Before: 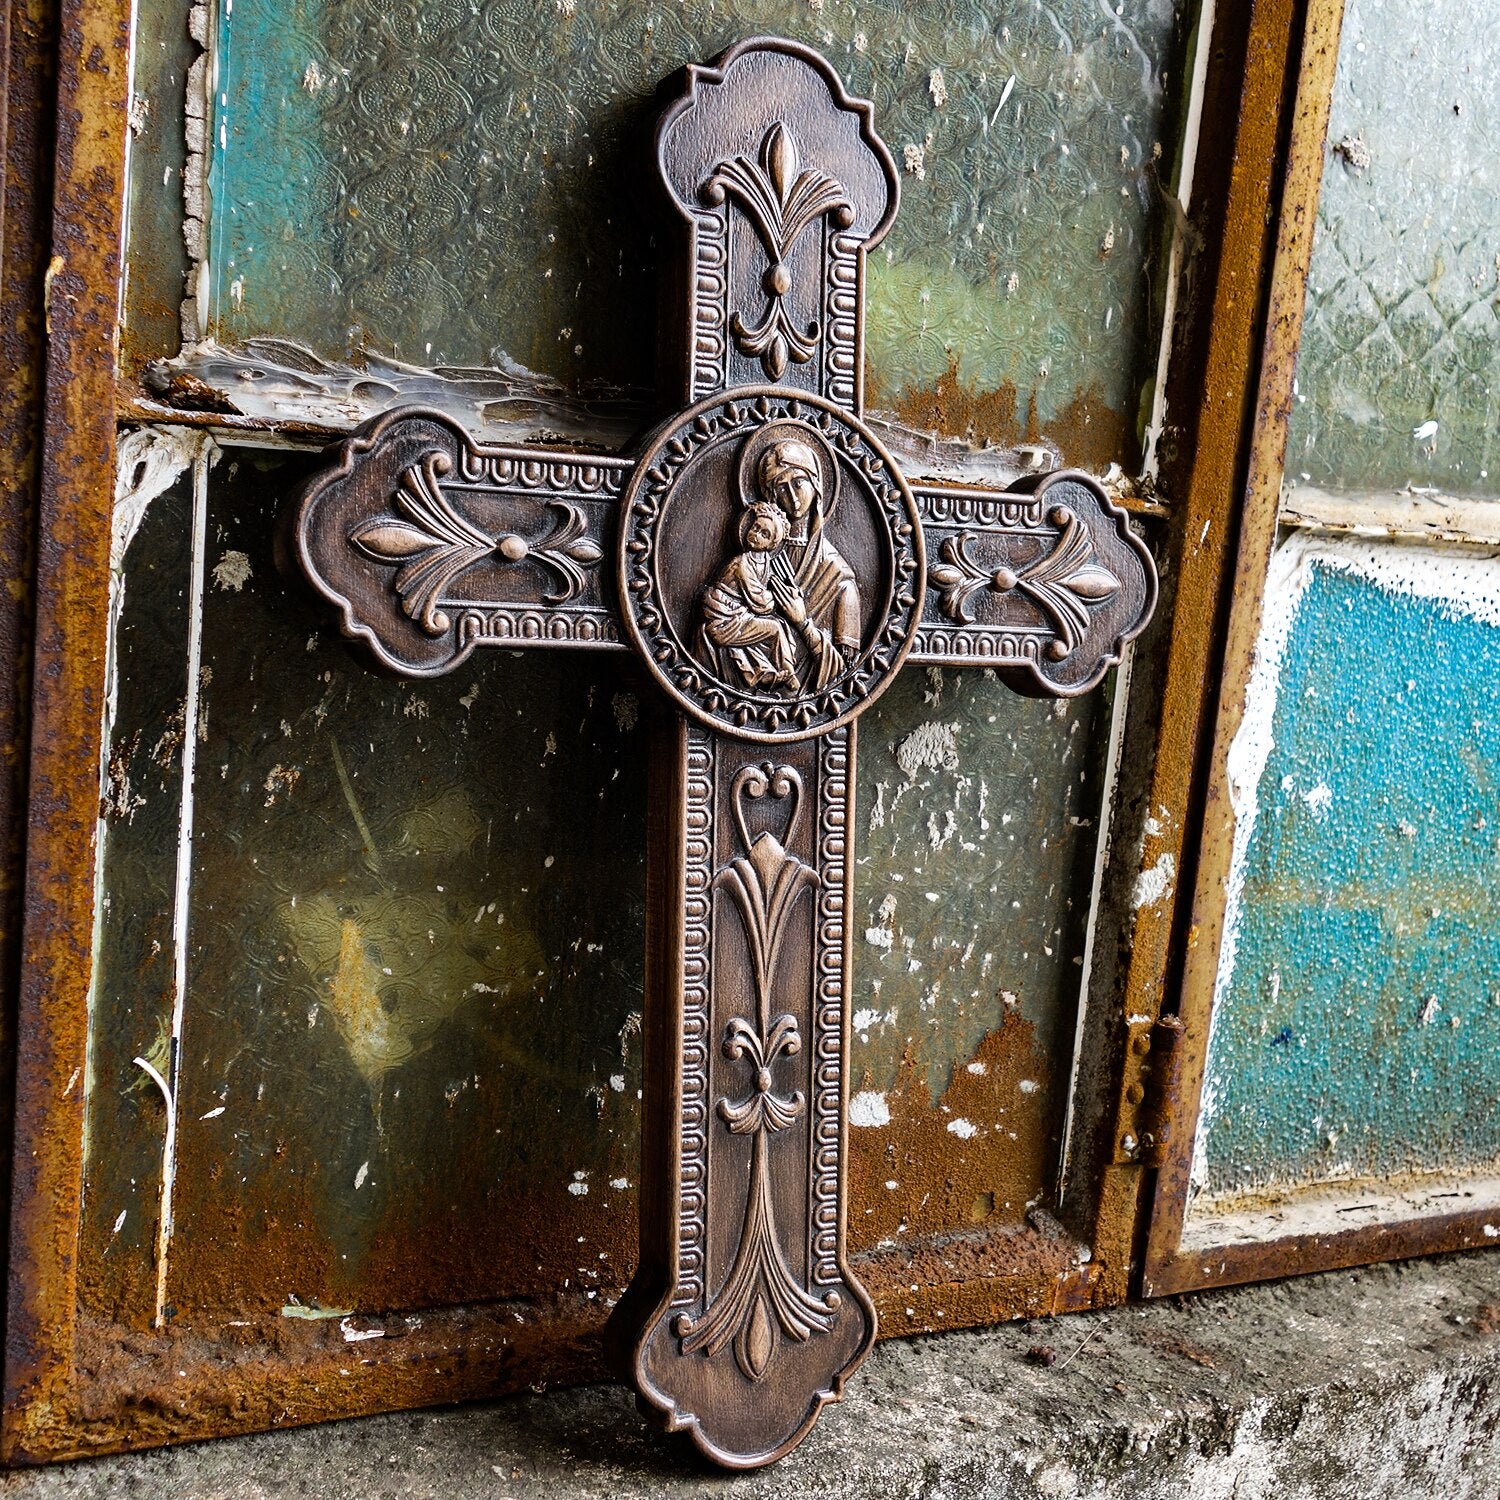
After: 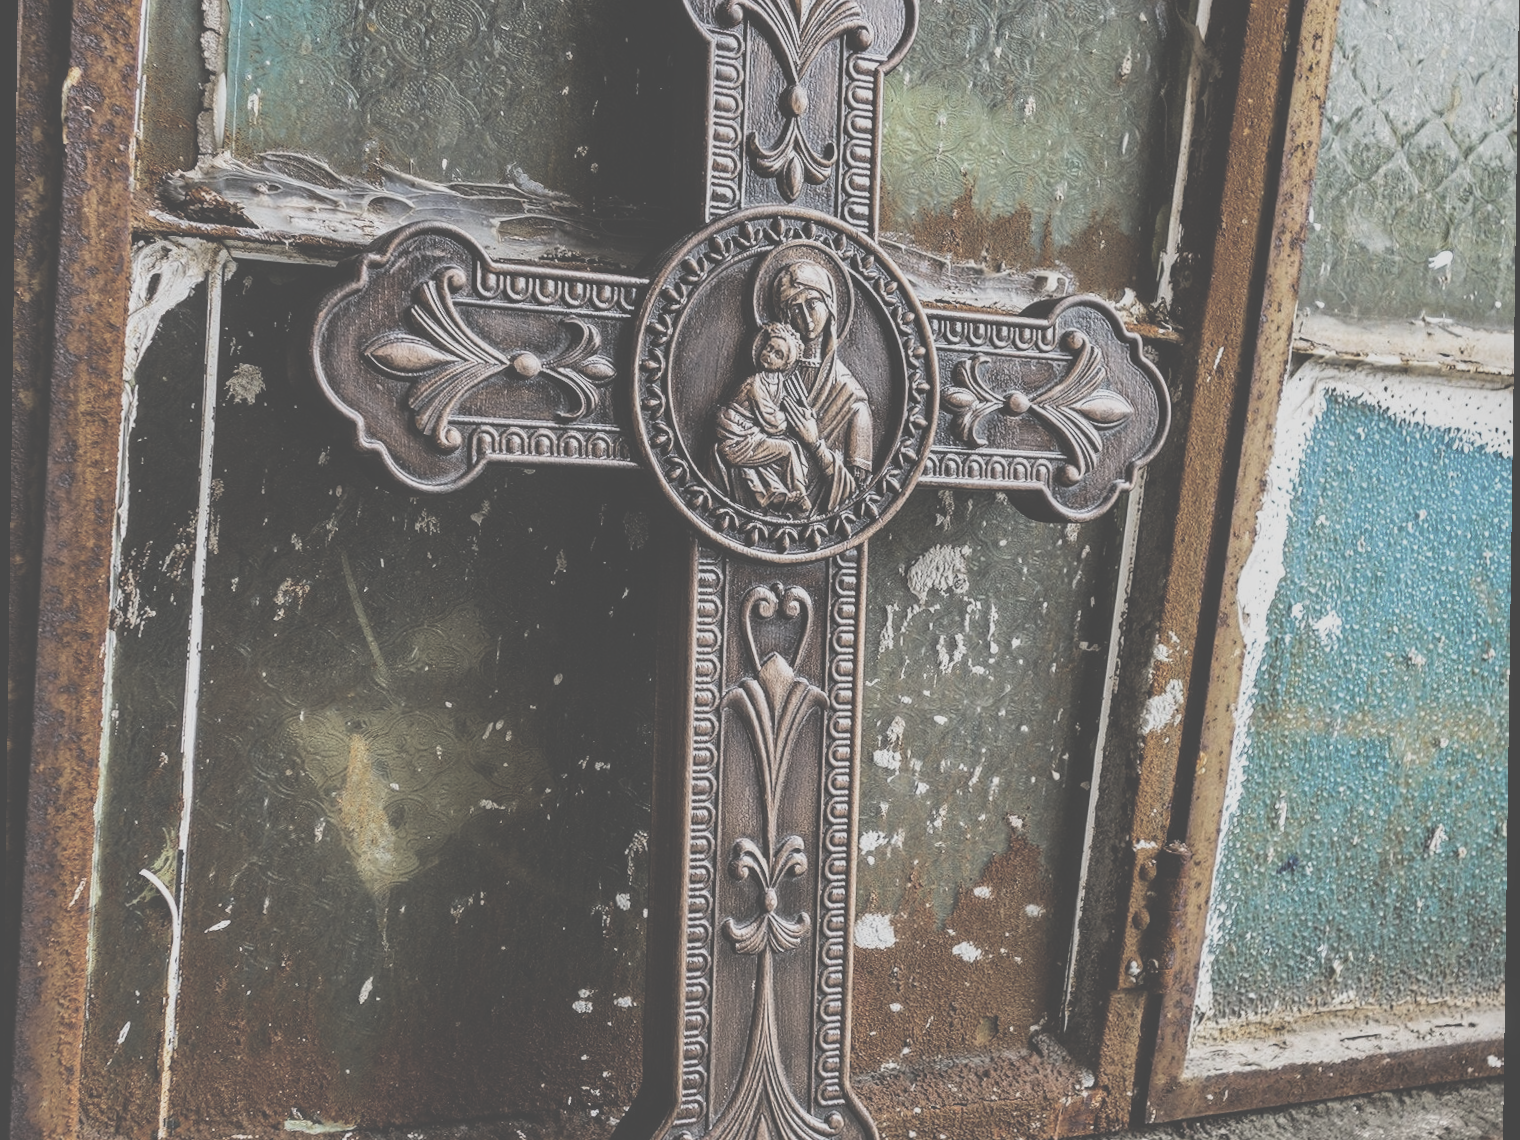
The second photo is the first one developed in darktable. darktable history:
local contrast: on, module defaults
crop and rotate: top 12.5%, bottom 12.5%
contrast brightness saturation: contrast -0.26, saturation -0.43
filmic rgb: black relative exposure -12.8 EV, white relative exposure 2.8 EV, threshold 3 EV, target black luminance 0%, hardness 8.54, latitude 70.41%, contrast 1.133, shadows ↔ highlights balance -0.395%, color science v4 (2020), enable highlight reconstruction true
exposure: black level correction -0.062, exposure -0.05 EV, compensate highlight preservation false
rotate and perspective: rotation 0.8°, automatic cropping off
